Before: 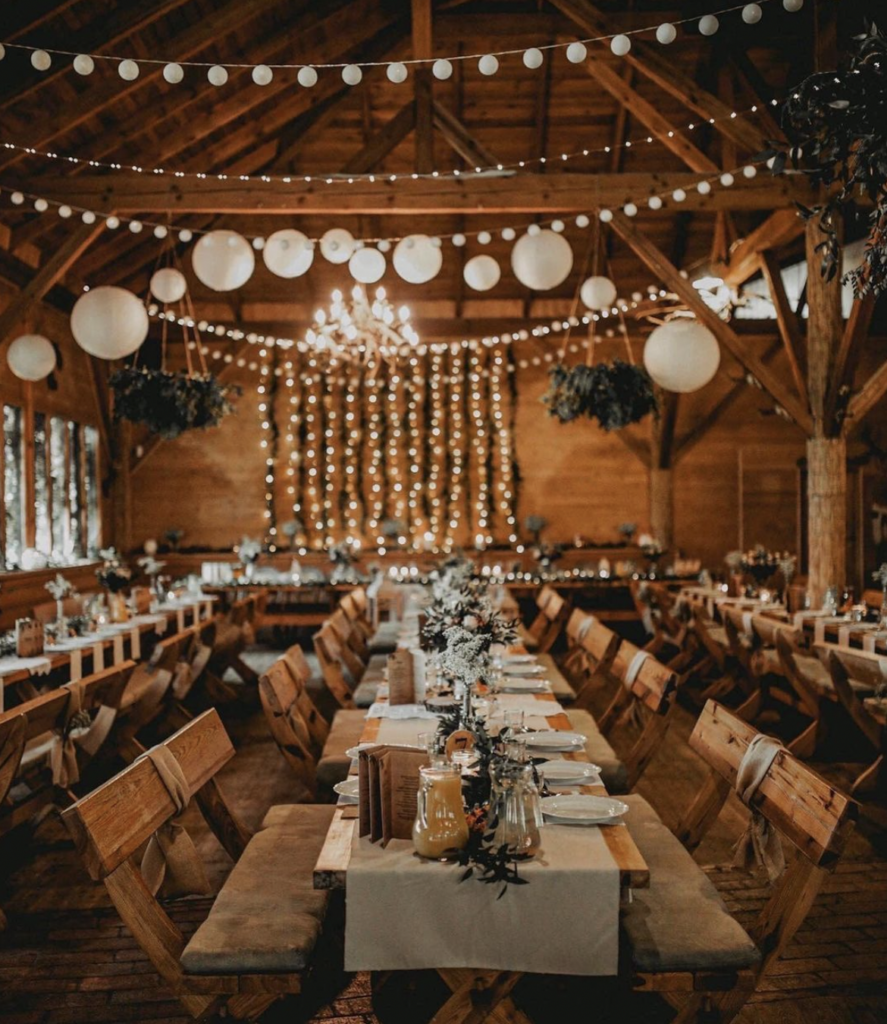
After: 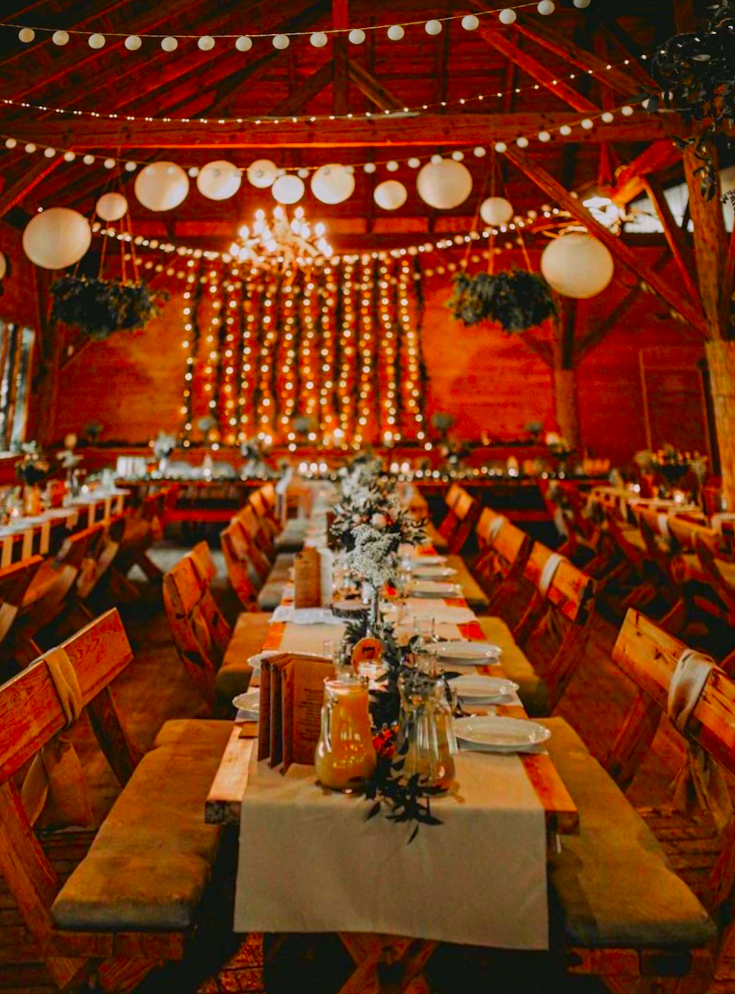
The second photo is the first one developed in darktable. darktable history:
color correction: highlights a* 1.59, highlights b* -1.7, saturation 2.48
rotate and perspective: rotation 0.72°, lens shift (vertical) -0.352, lens shift (horizontal) -0.051, crop left 0.152, crop right 0.859, crop top 0.019, crop bottom 0.964
